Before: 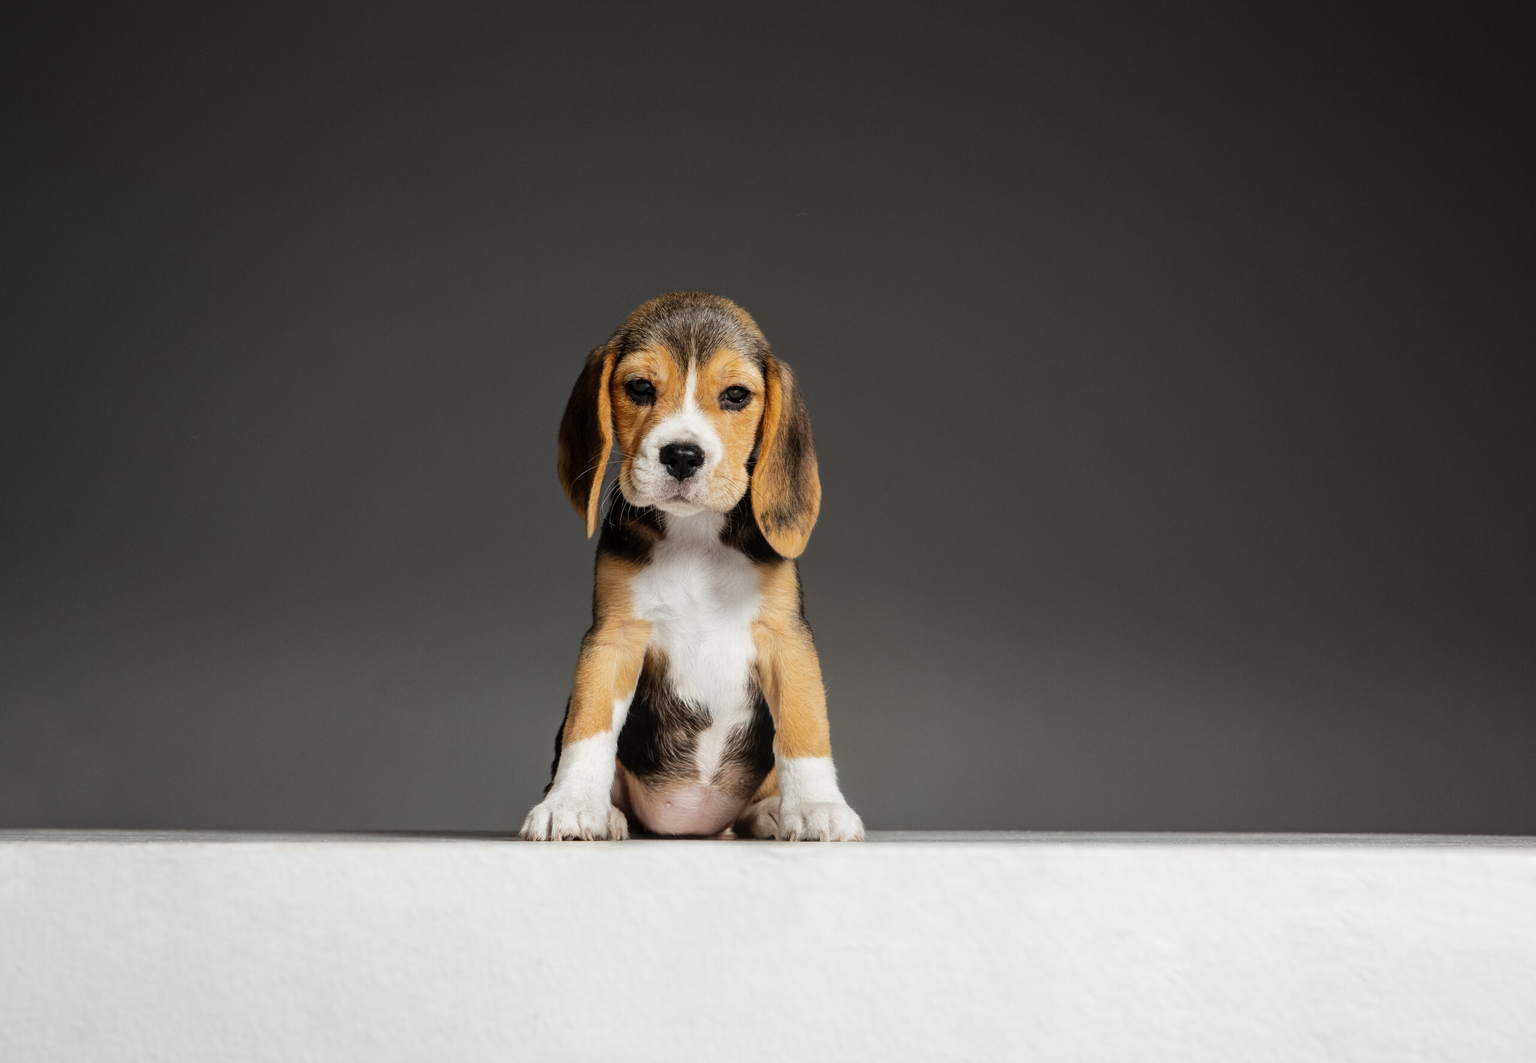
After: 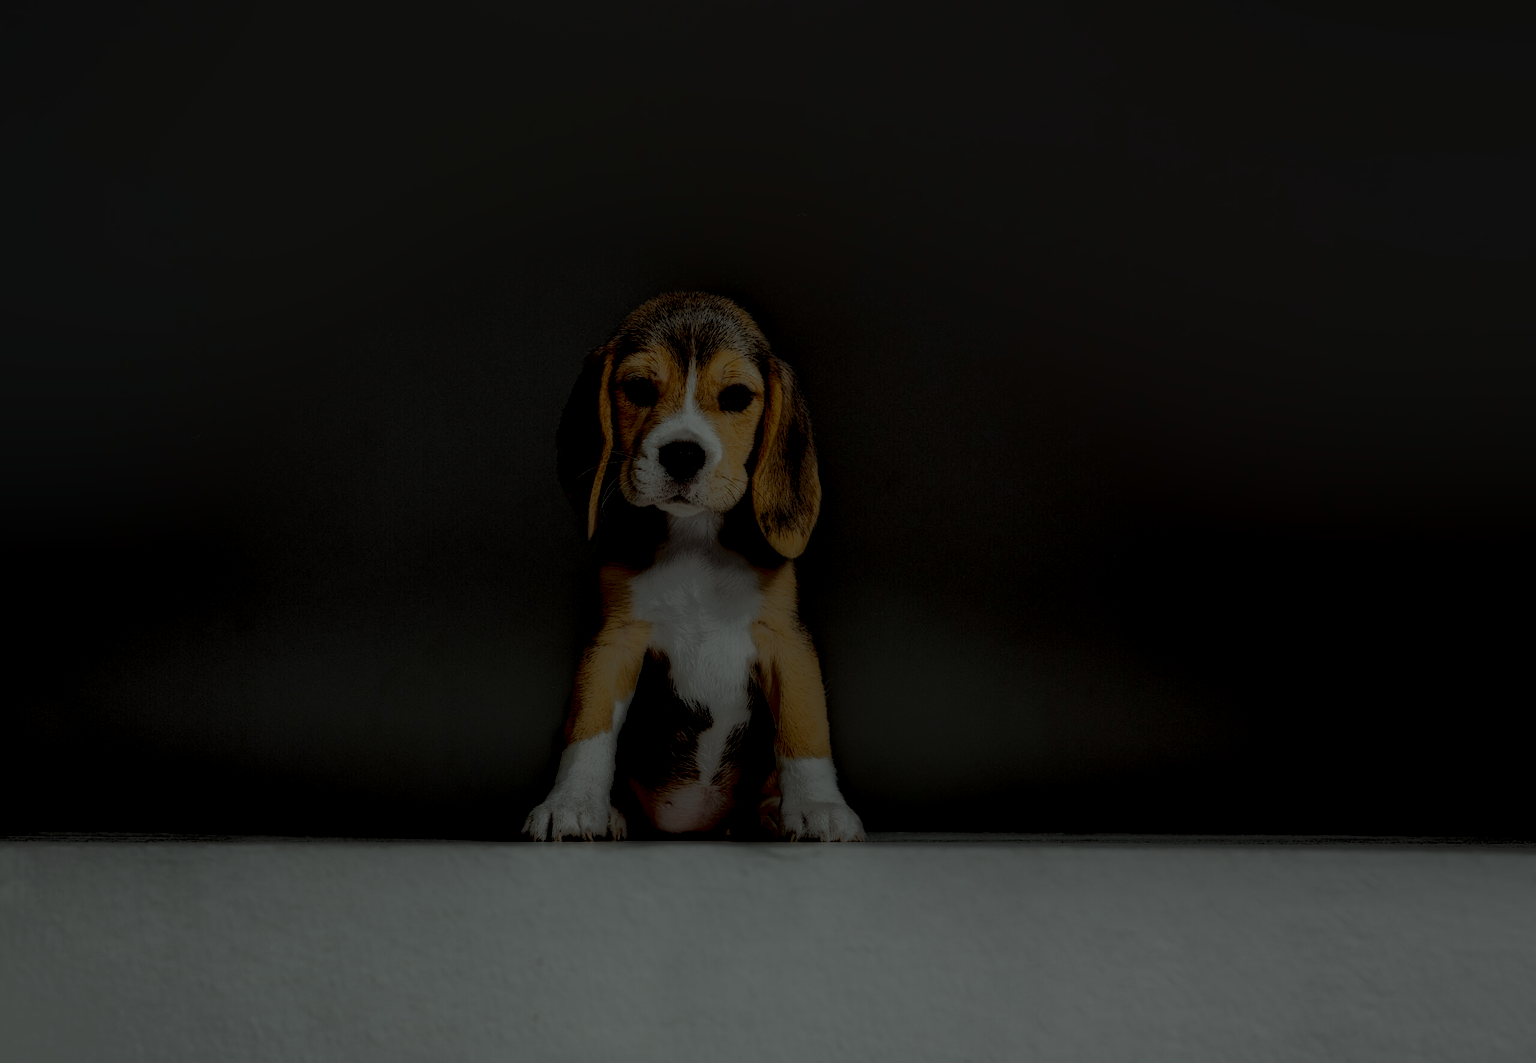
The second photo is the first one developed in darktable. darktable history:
exposure: exposure -2.364 EV, compensate highlight preservation false
local contrast: highlights 4%, shadows 226%, detail 164%, midtone range 0.004
sharpen: amount 0.489
color correction: highlights a* -6.53, highlights b* 0.707
